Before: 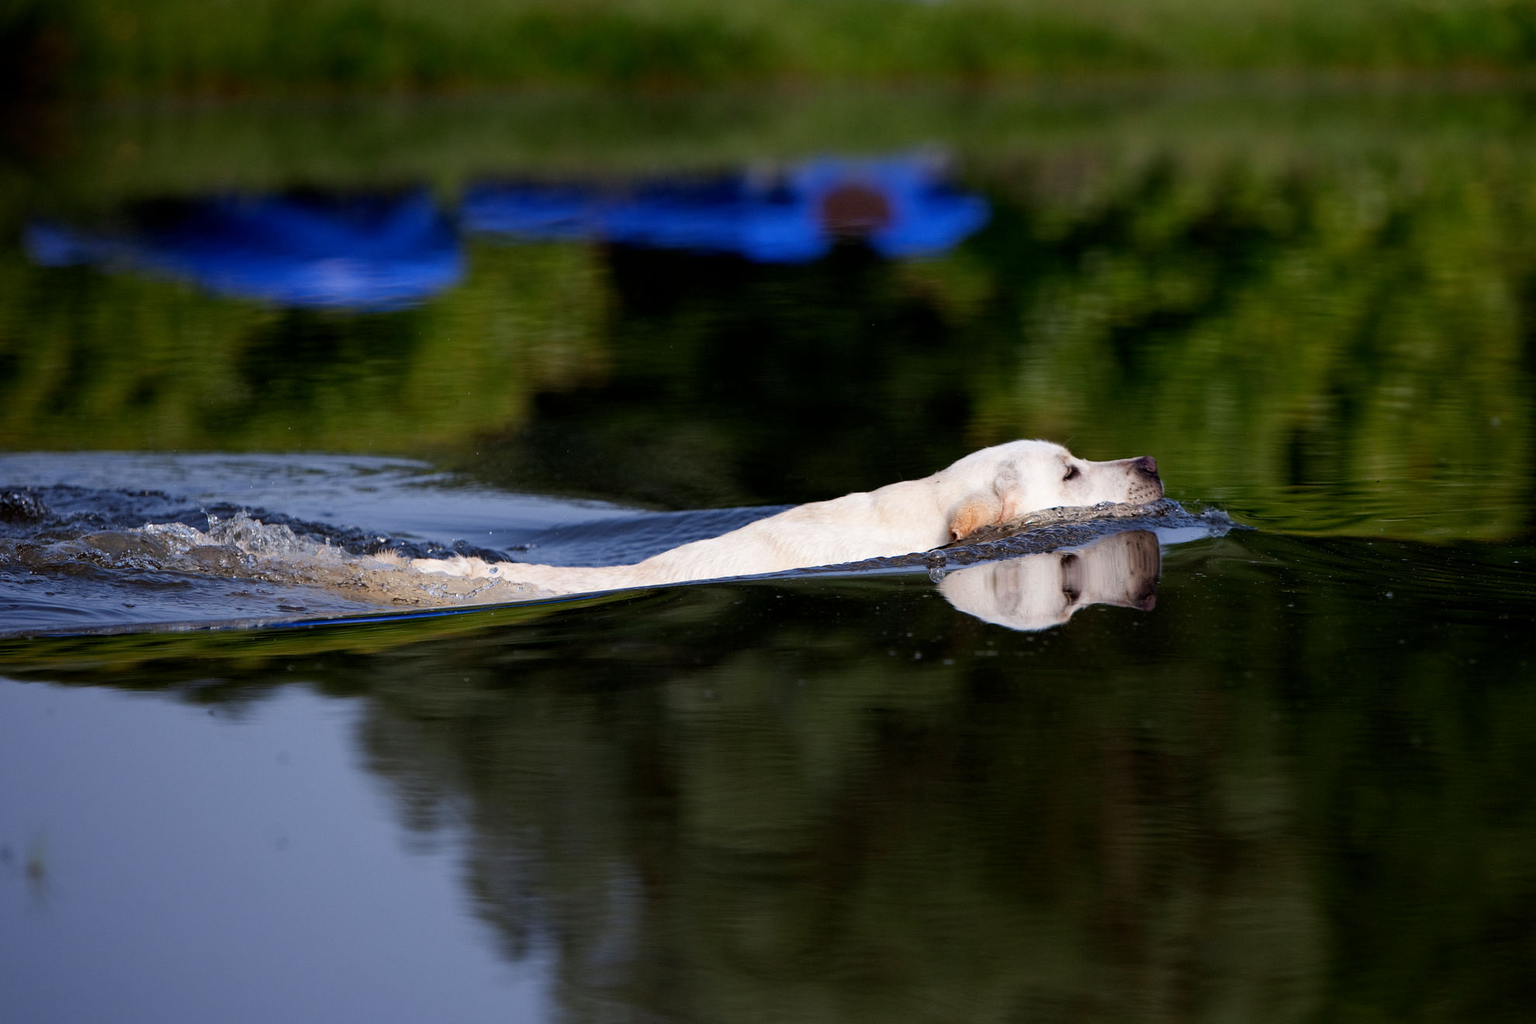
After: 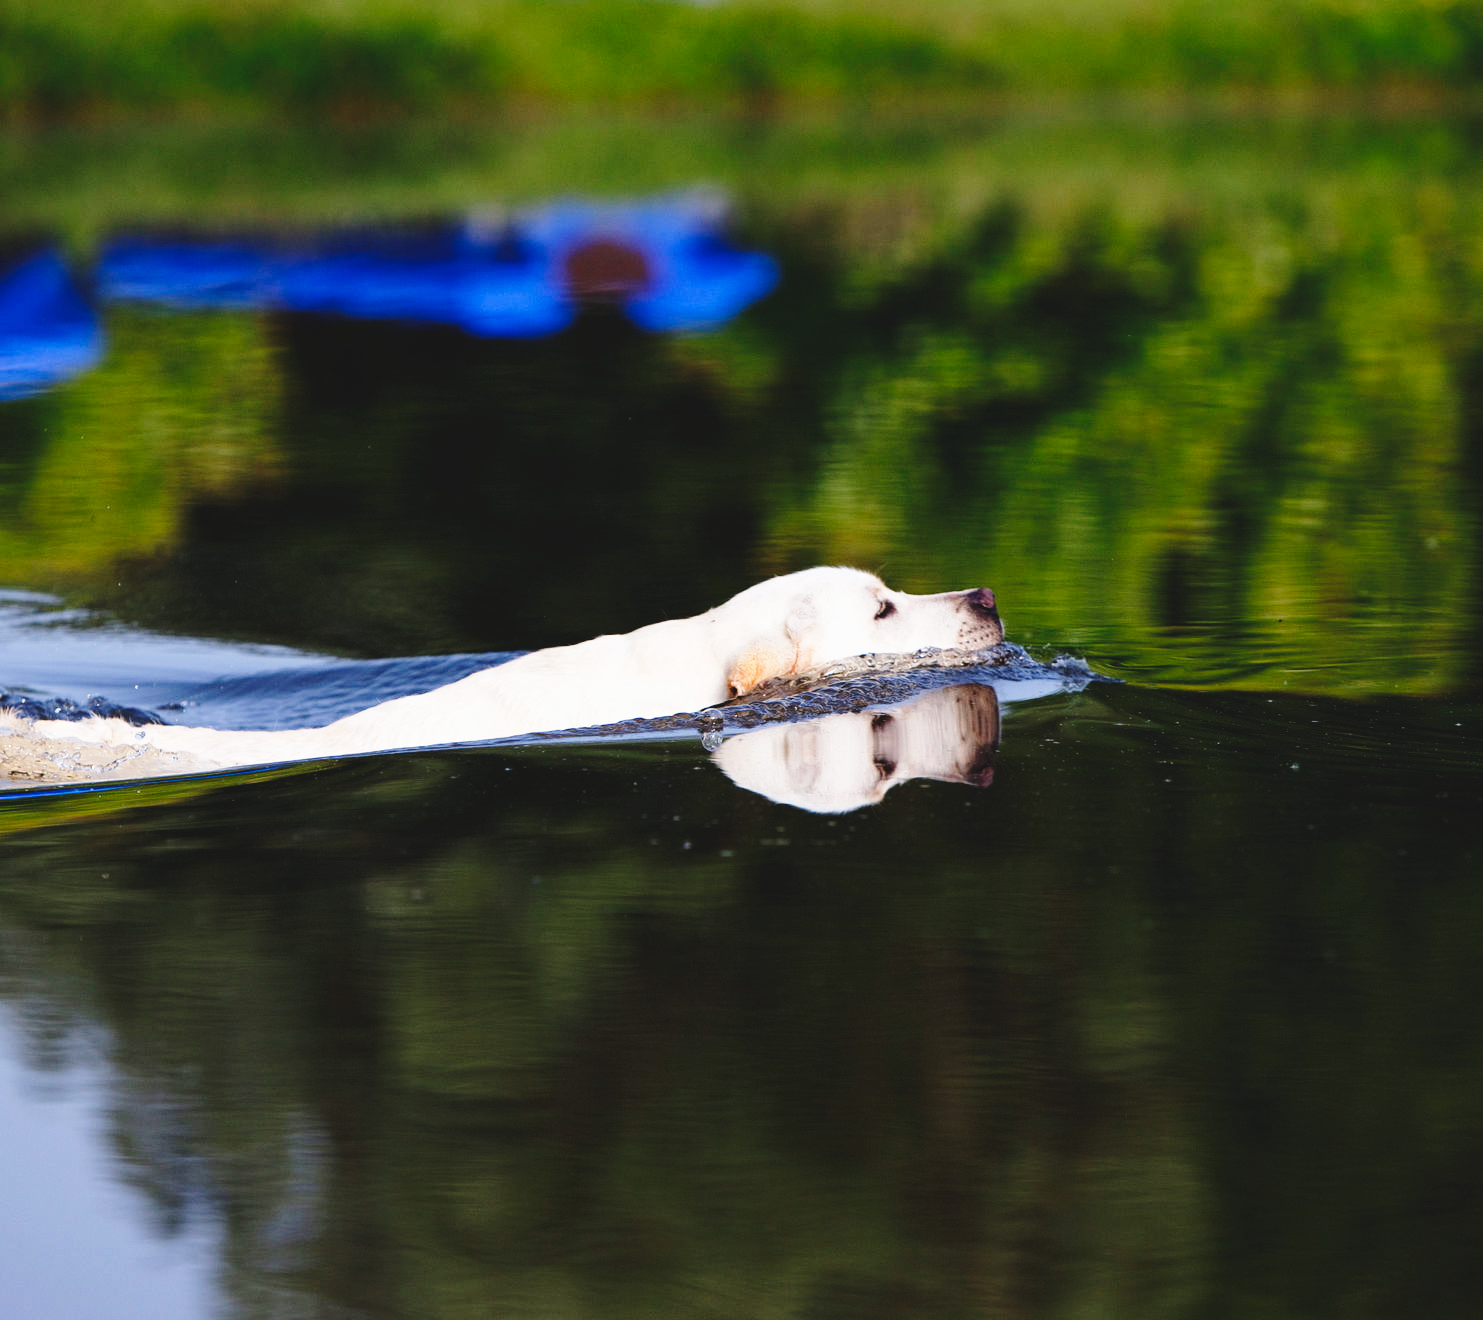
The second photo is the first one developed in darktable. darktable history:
crop and rotate: left 25.051%
exposure: black level correction -0.008, exposure 0.072 EV, compensate exposure bias true, compensate highlight preservation false
contrast brightness saturation: contrast -0.017, brightness -0.013, saturation 0.03
base curve: curves: ch0 [(0, 0) (0.032, 0.037) (0.105, 0.228) (0.435, 0.76) (0.856, 0.983) (1, 1)], preserve colors none
